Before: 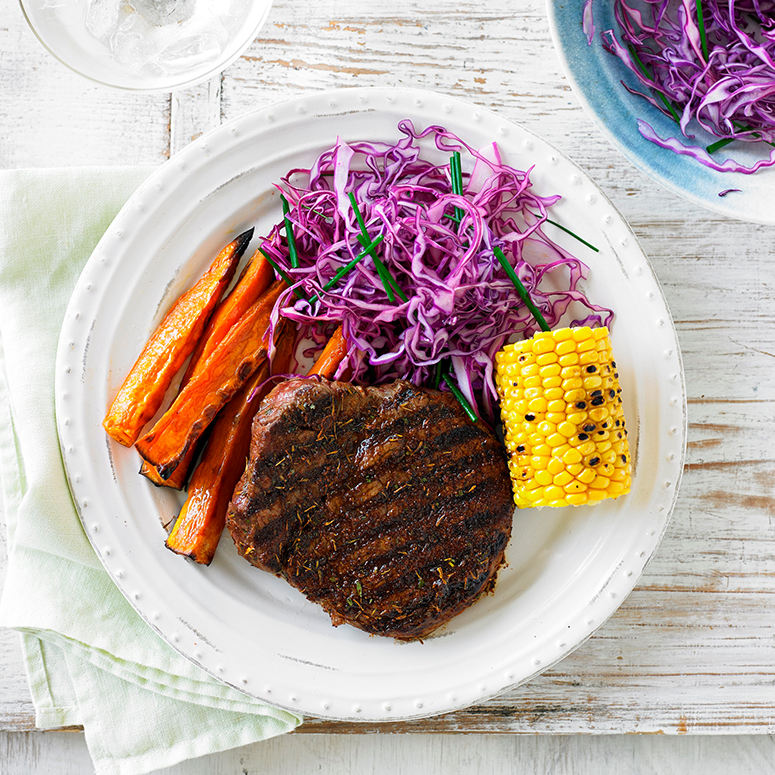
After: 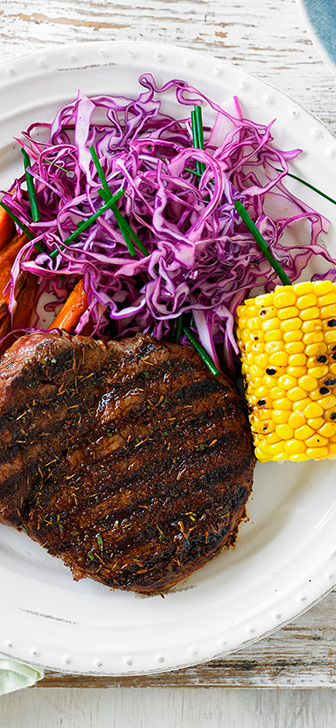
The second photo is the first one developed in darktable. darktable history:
crop: left 33.443%, top 5.94%, right 23.094%
